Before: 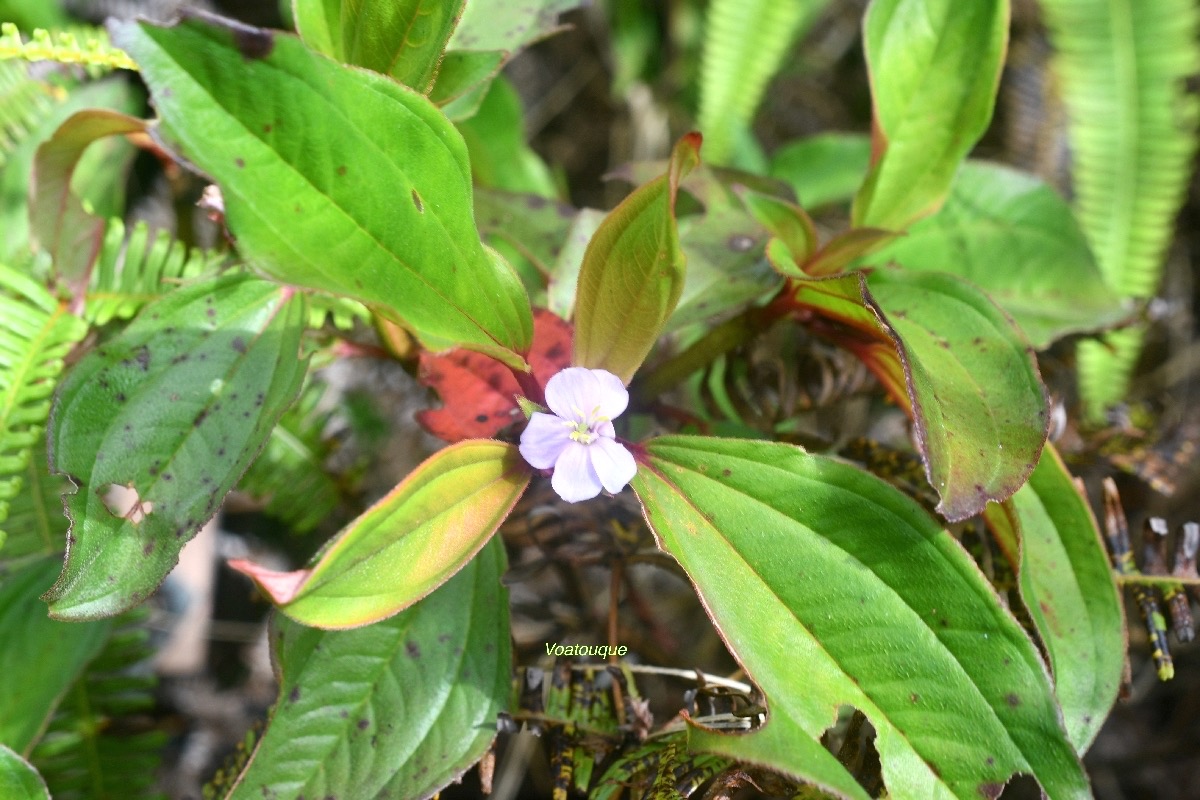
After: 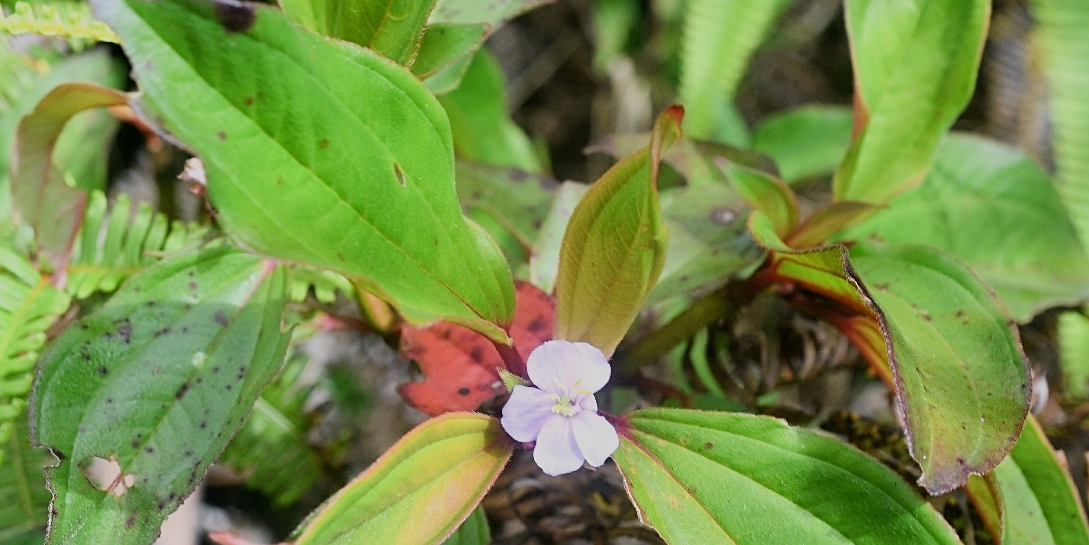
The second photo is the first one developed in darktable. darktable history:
filmic rgb: black relative exposure -7.65 EV, white relative exposure 4.56 EV, hardness 3.61
sharpen: on, module defaults
crop: left 1.513%, top 3.452%, right 7.695%, bottom 28.416%
